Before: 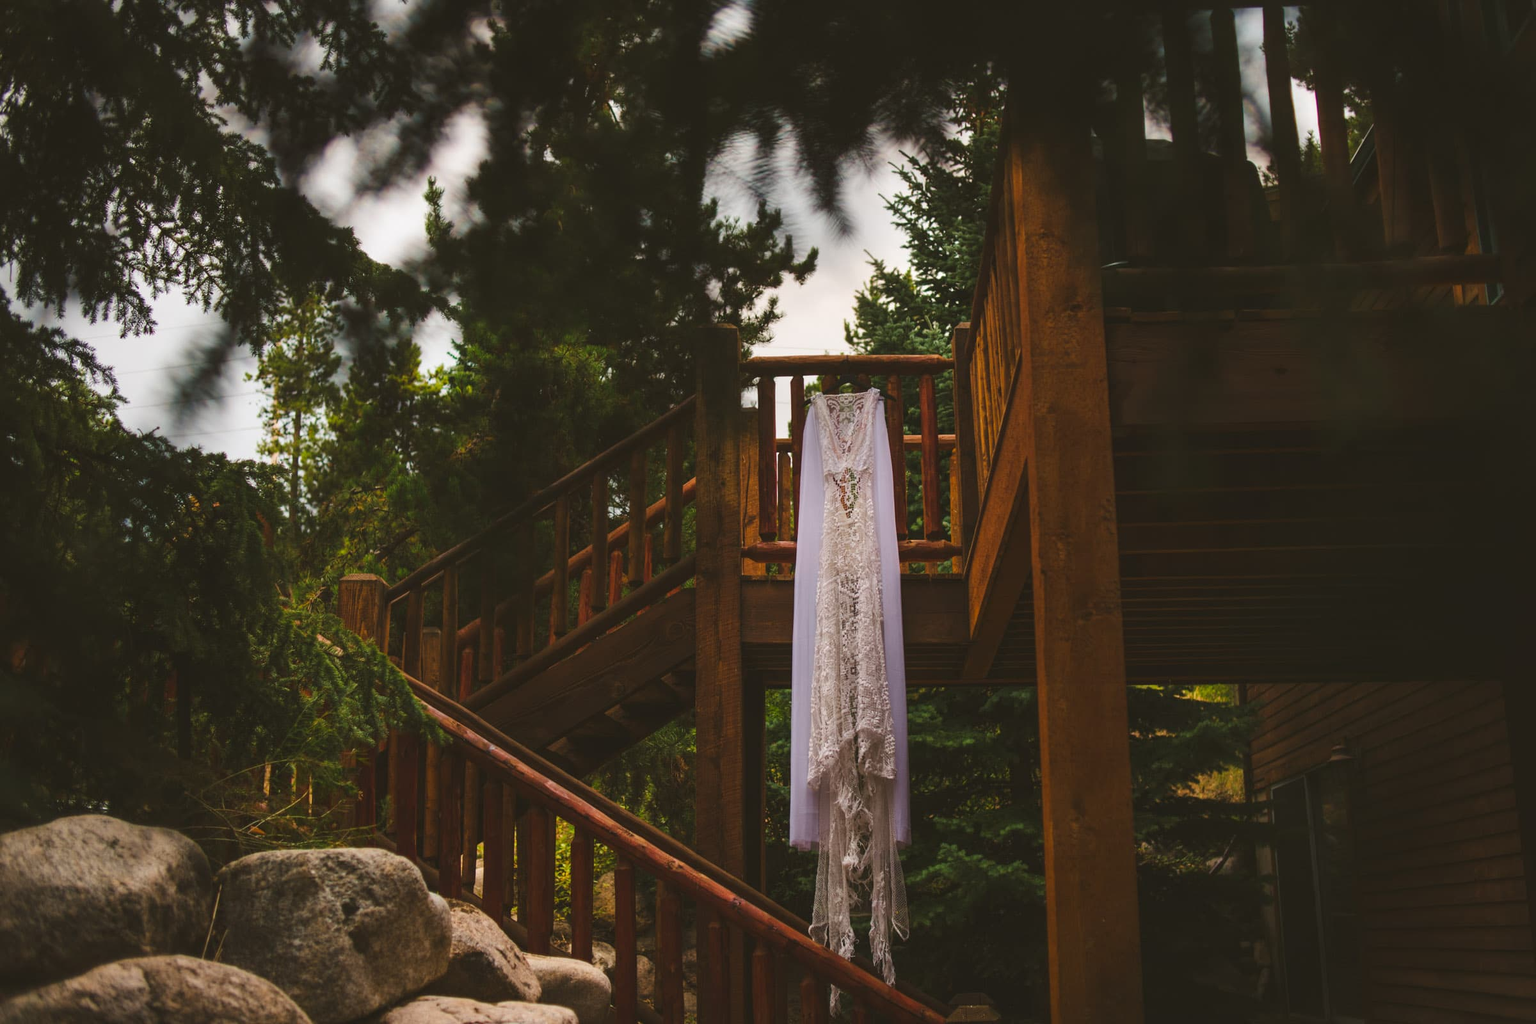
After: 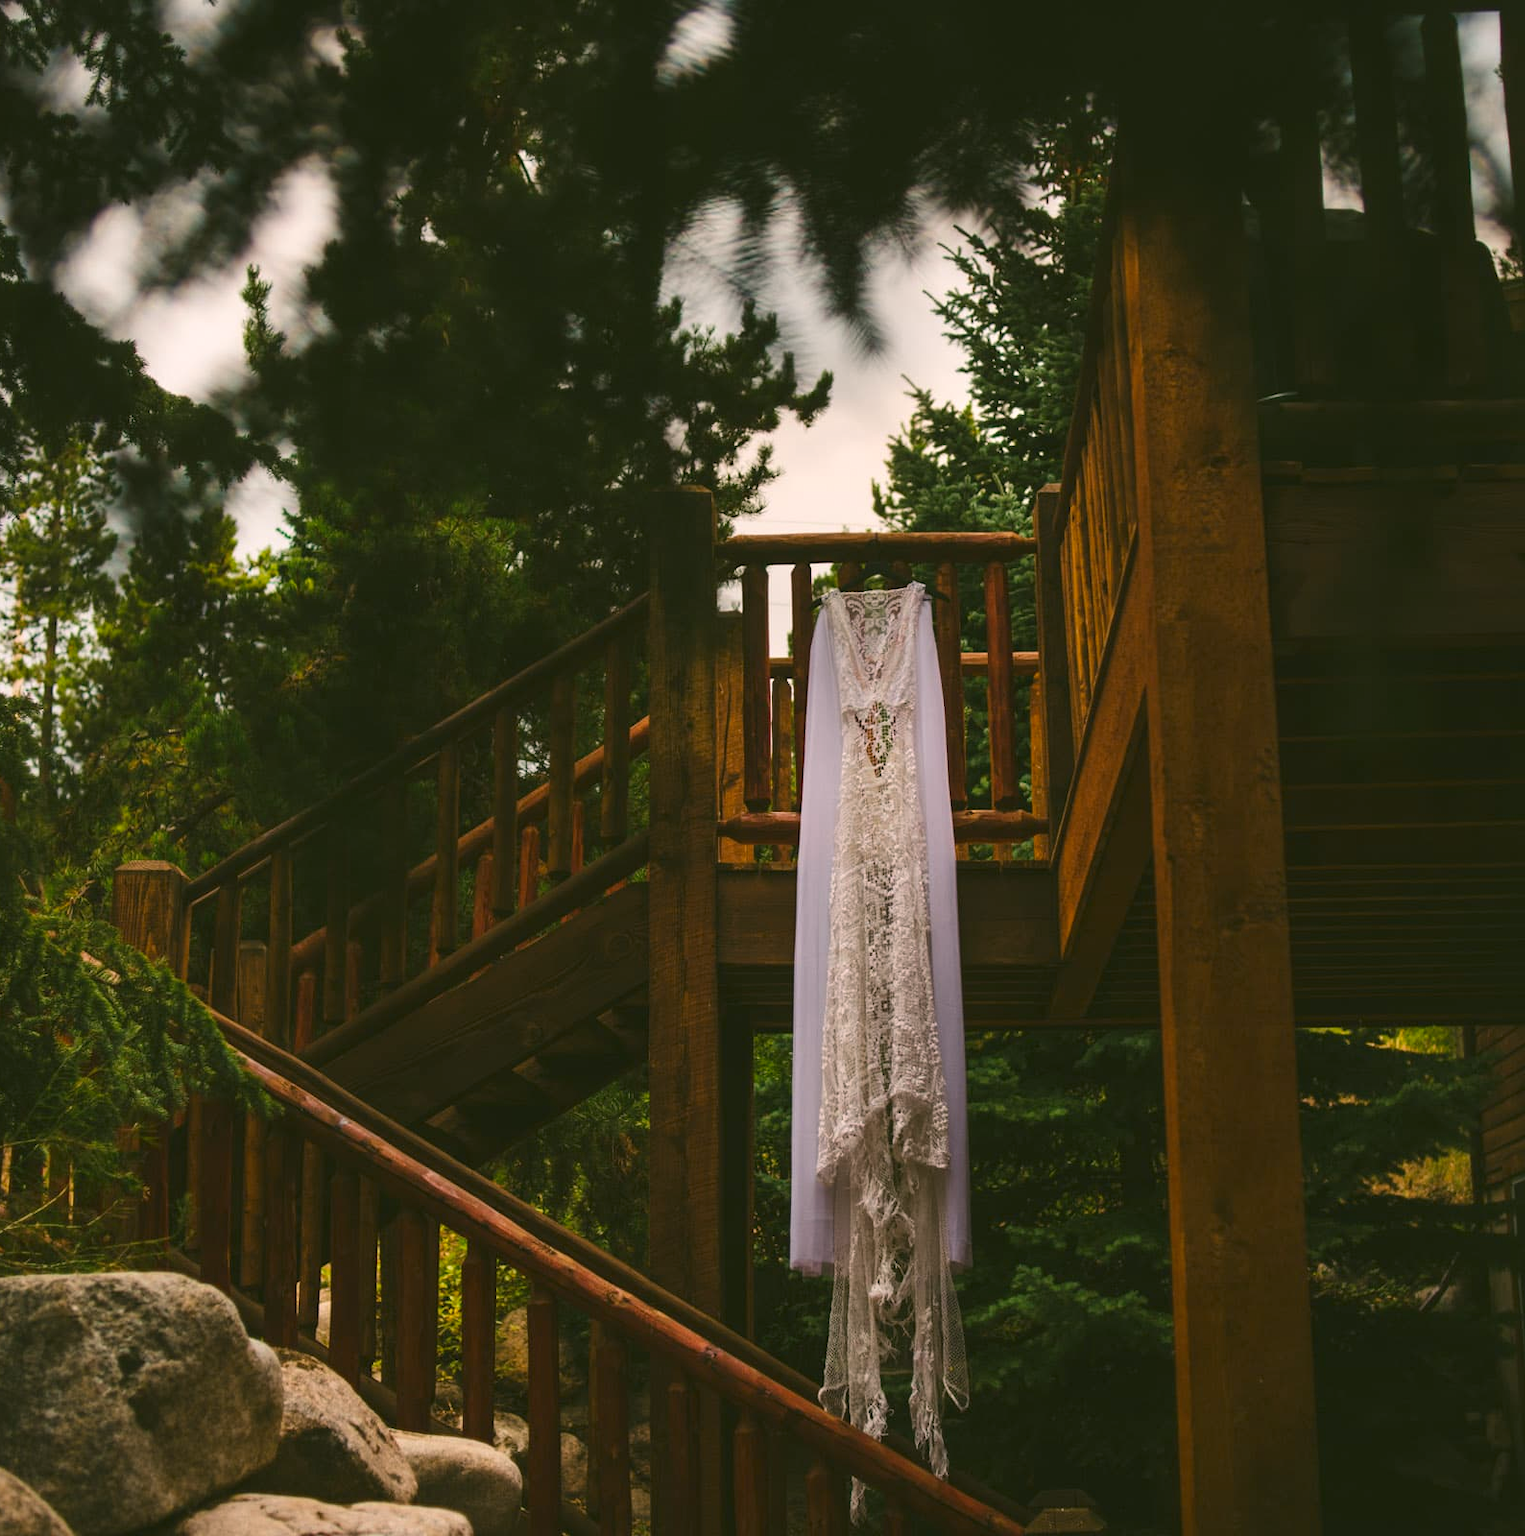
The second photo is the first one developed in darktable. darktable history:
color correction: highlights a* 4.54, highlights b* 4.98, shadows a* -7.26, shadows b* 4.83
contrast brightness saturation: contrast 0.072
crop: left 17.127%, right 16.625%
